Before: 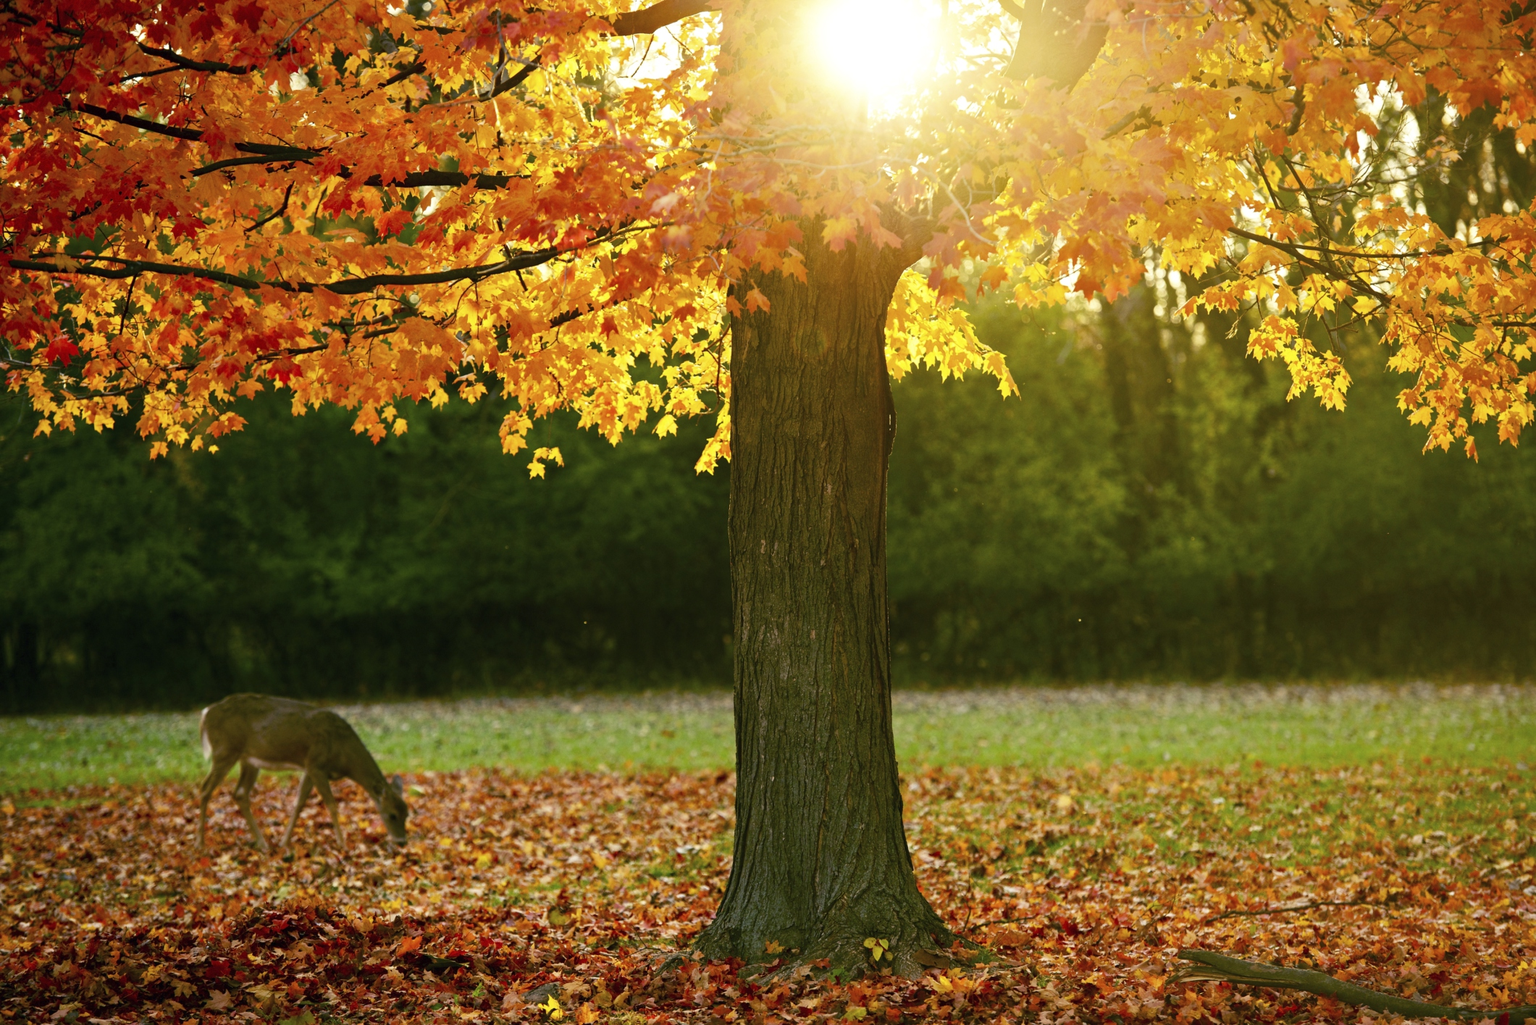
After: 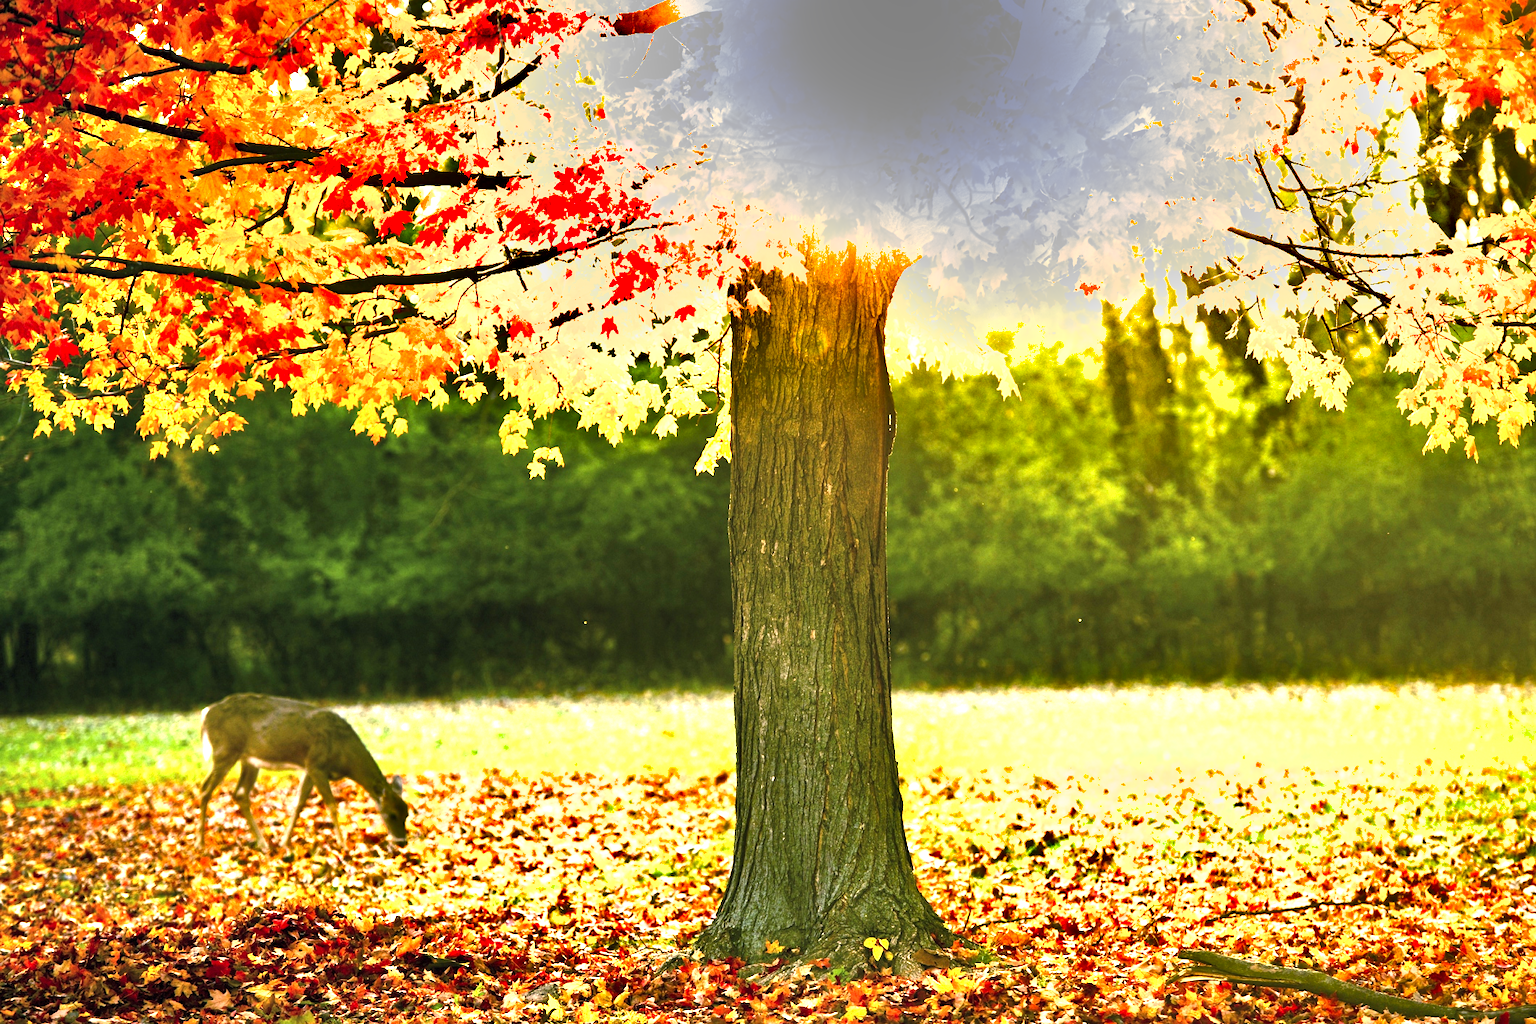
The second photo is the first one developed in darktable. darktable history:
base curve: curves: ch0 [(0, 0) (0.495, 0.917) (1, 1)], preserve colors none
shadows and highlights: soften with gaussian
levels: levels [0.012, 0.367, 0.697]
